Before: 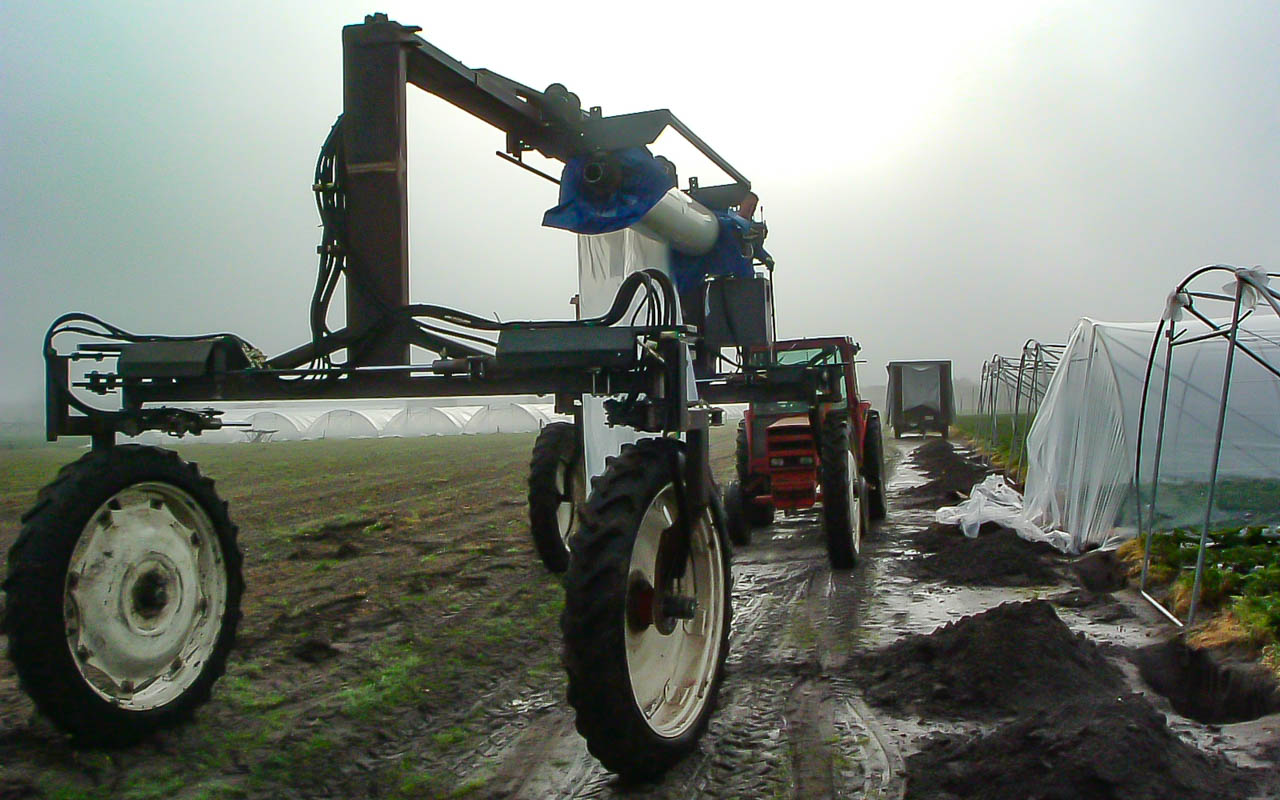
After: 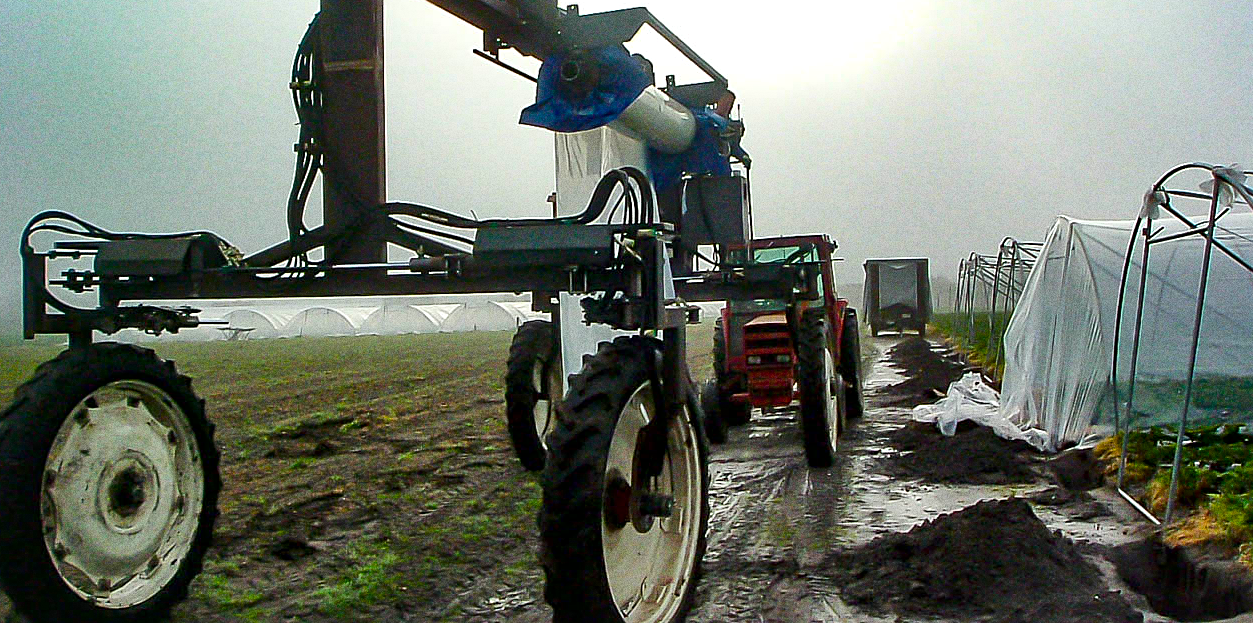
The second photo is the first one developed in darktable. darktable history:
crop and rotate: left 1.814%, top 12.818%, right 0.25%, bottom 9.225%
sharpen: on, module defaults
white balance: emerald 1
local contrast: mode bilateral grid, contrast 25, coarseness 60, detail 151%, midtone range 0.2
color balance rgb: perceptual saturation grading › global saturation 30%, global vibrance 10%
grain: coarseness 0.09 ISO, strength 40%
